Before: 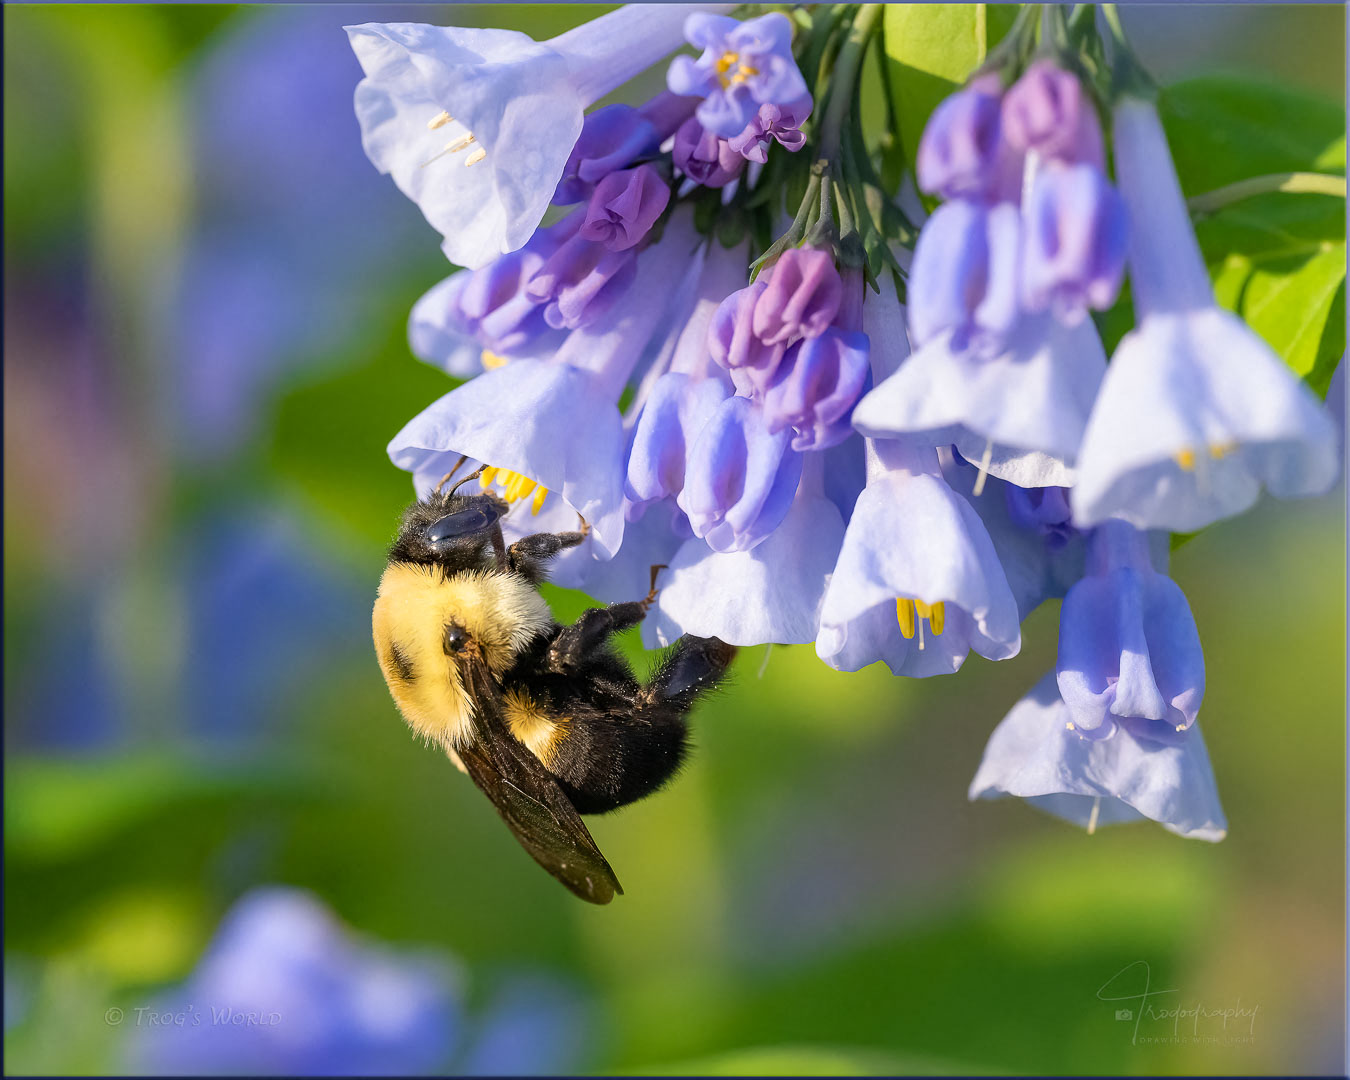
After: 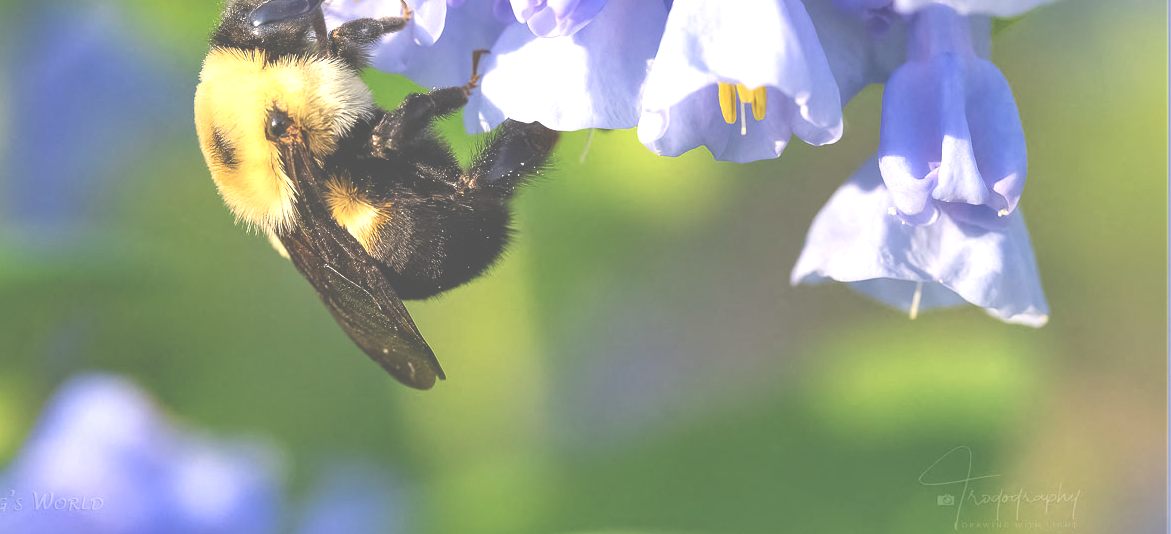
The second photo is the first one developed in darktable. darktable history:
crop and rotate: left 13.253%, top 47.725%, bottom 2.83%
exposure: black level correction -0.07, exposure 0.501 EV, compensate highlight preservation false
local contrast: mode bilateral grid, contrast 19, coarseness 51, detail 119%, midtone range 0.2
